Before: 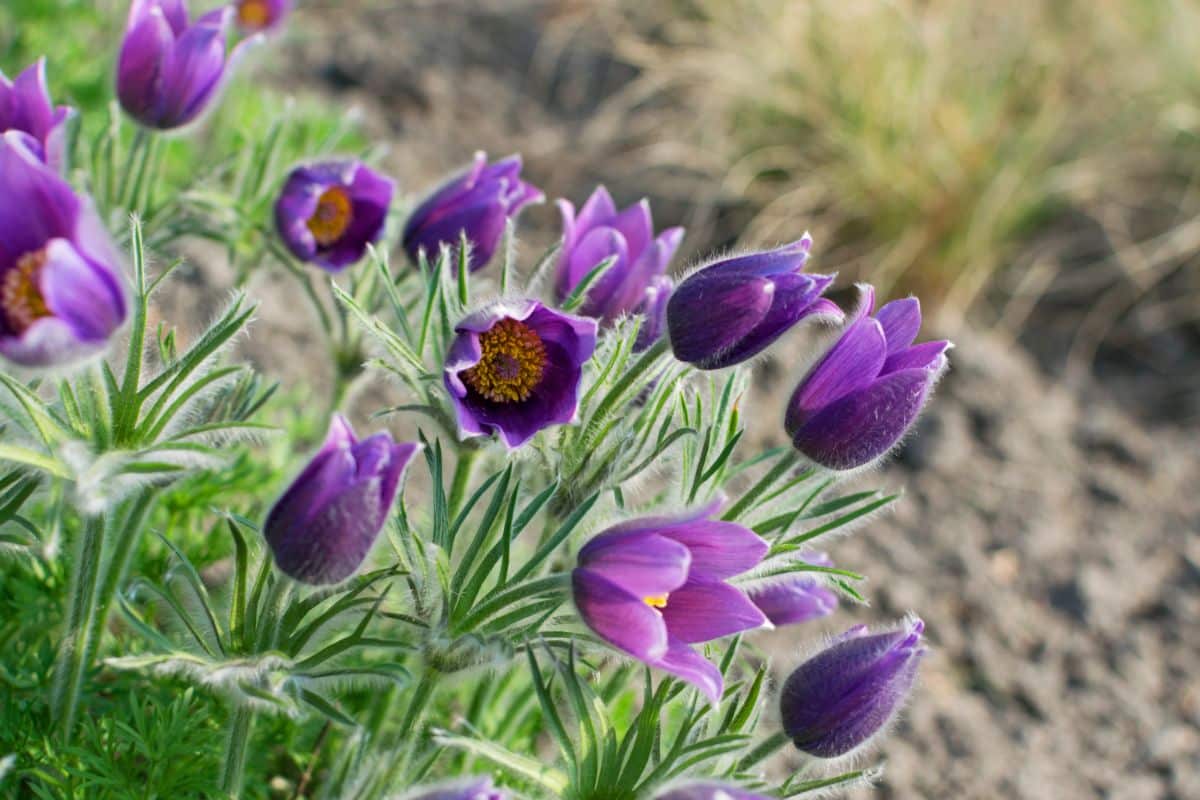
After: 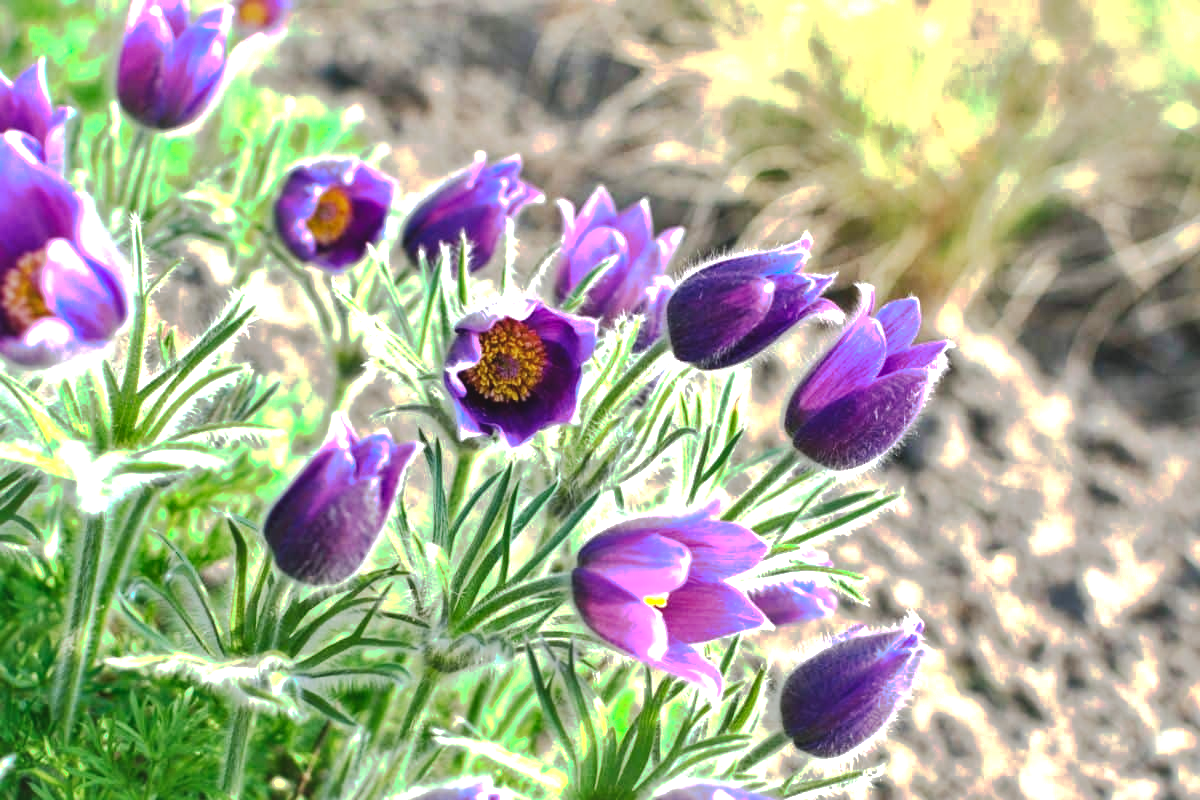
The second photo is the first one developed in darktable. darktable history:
exposure: black level correction 0, exposure 1.199 EV, compensate exposure bias true, compensate highlight preservation false
local contrast: mode bilateral grid, contrast 50, coarseness 50, detail 150%, midtone range 0.2
tone curve: curves: ch0 [(0, 0) (0.003, 0.098) (0.011, 0.099) (0.025, 0.103) (0.044, 0.114) (0.069, 0.13) (0.1, 0.142) (0.136, 0.161) (0.177, 0.189) (0.224, 0.224) (0.277, 0.266) (0.335, 0.32) (0.399, 0.38) (0.468, 0.45) (0.543, 0.522) (0.623, 0.598) (0.709, 0.669) (0.801, 0.731) (0.898, 0.786) (1, 1)], preserve colors none
